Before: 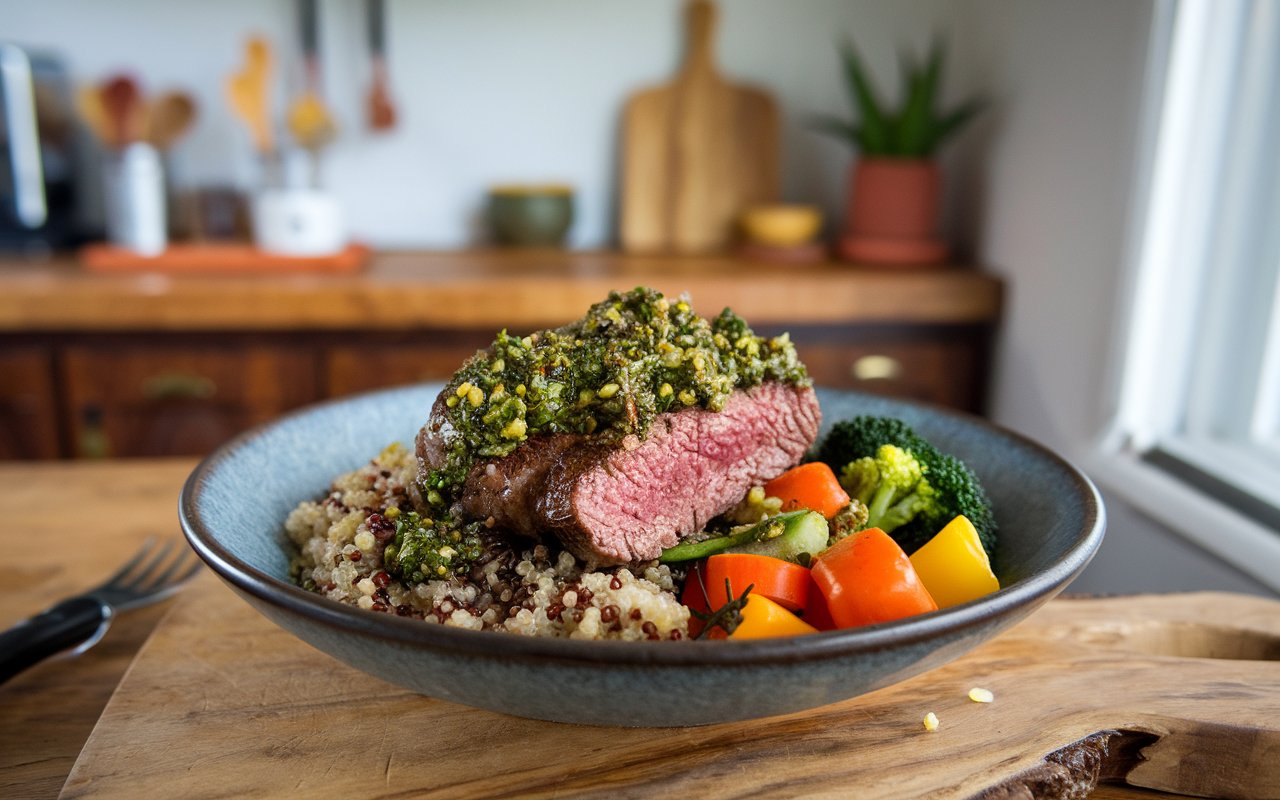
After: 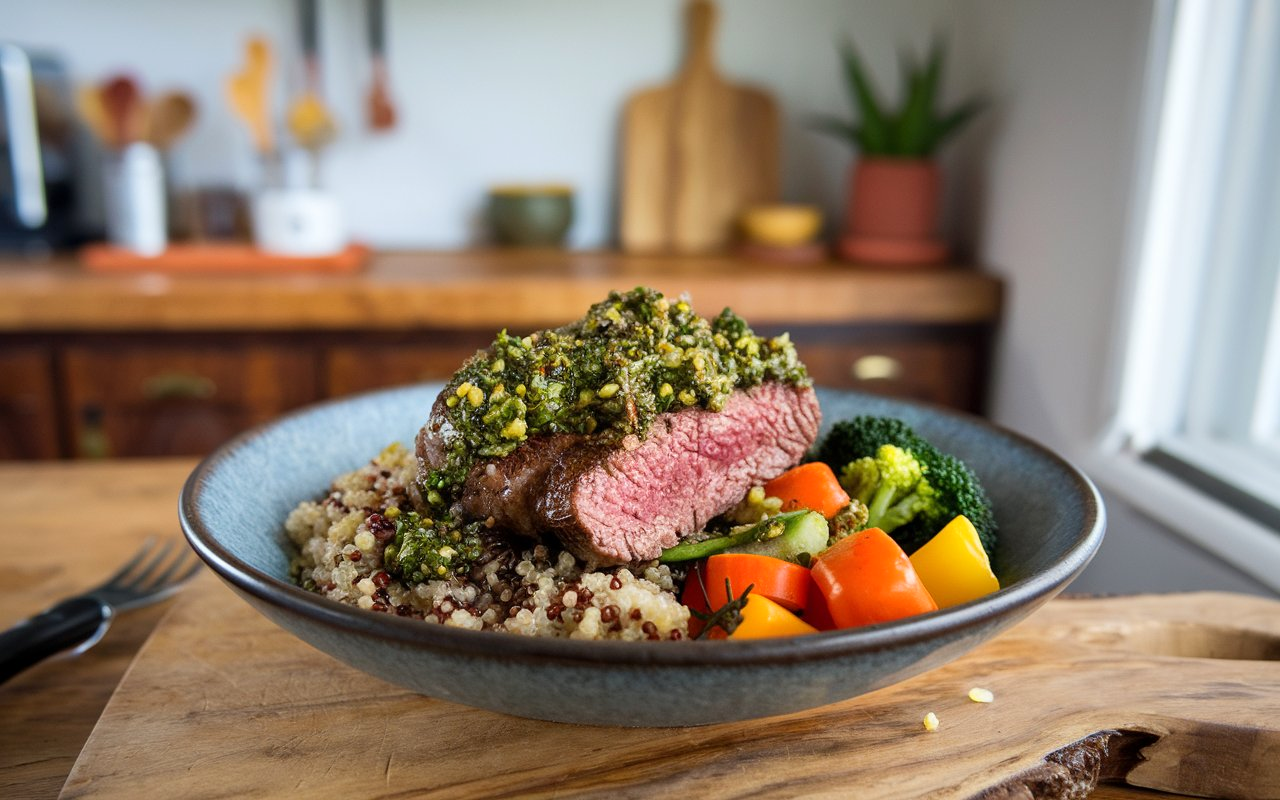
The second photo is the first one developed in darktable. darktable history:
base curve: curves: ch0 [(0, 0) (0.472, 0.508) (1, 1)]
